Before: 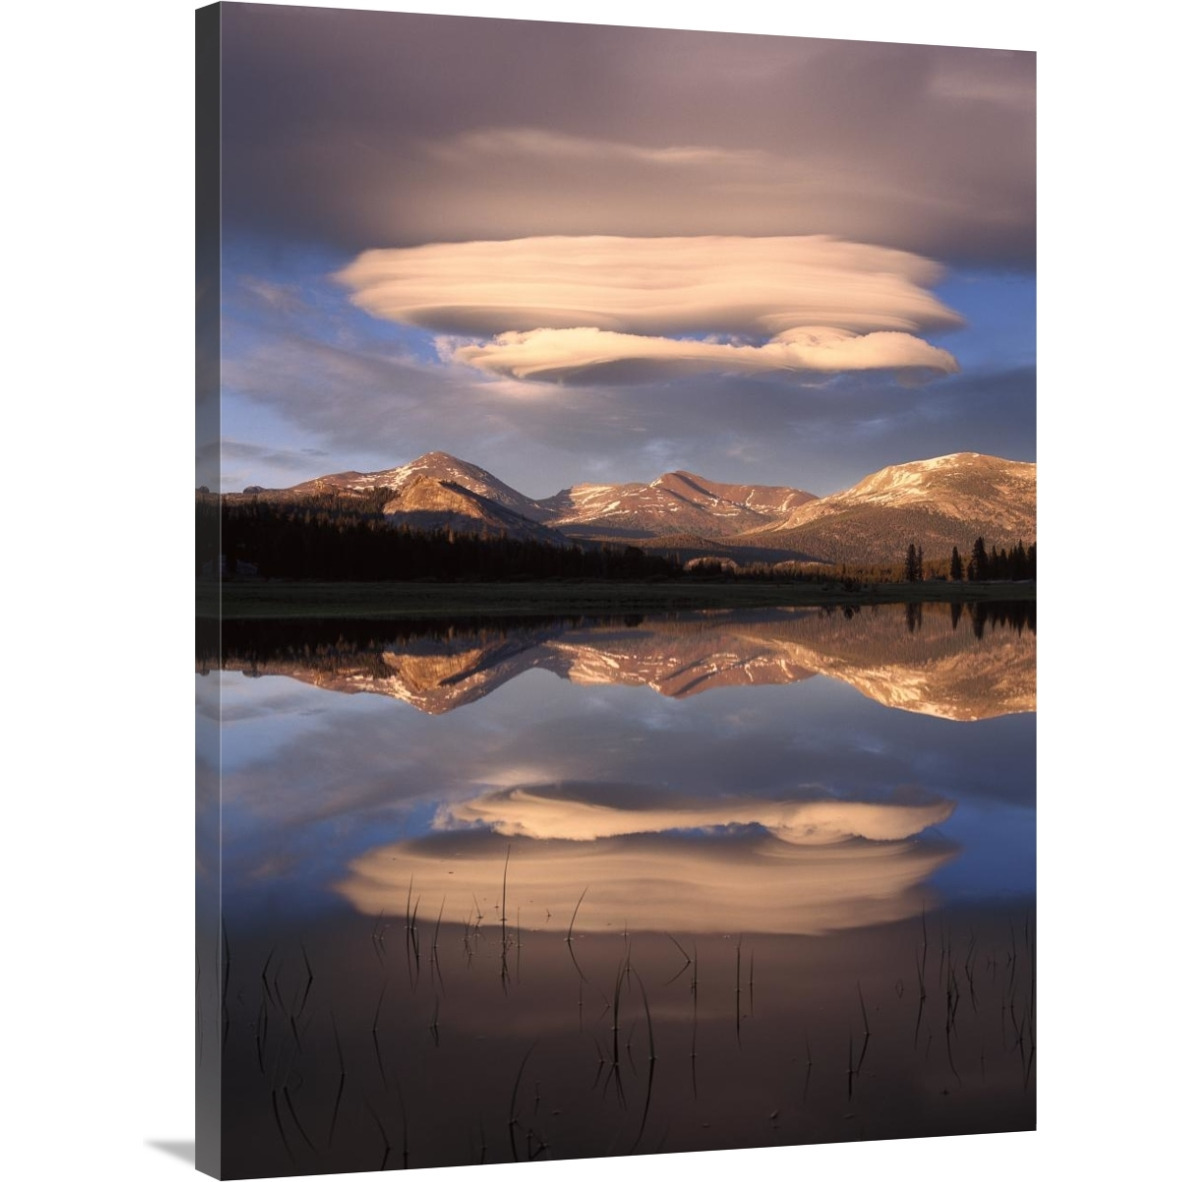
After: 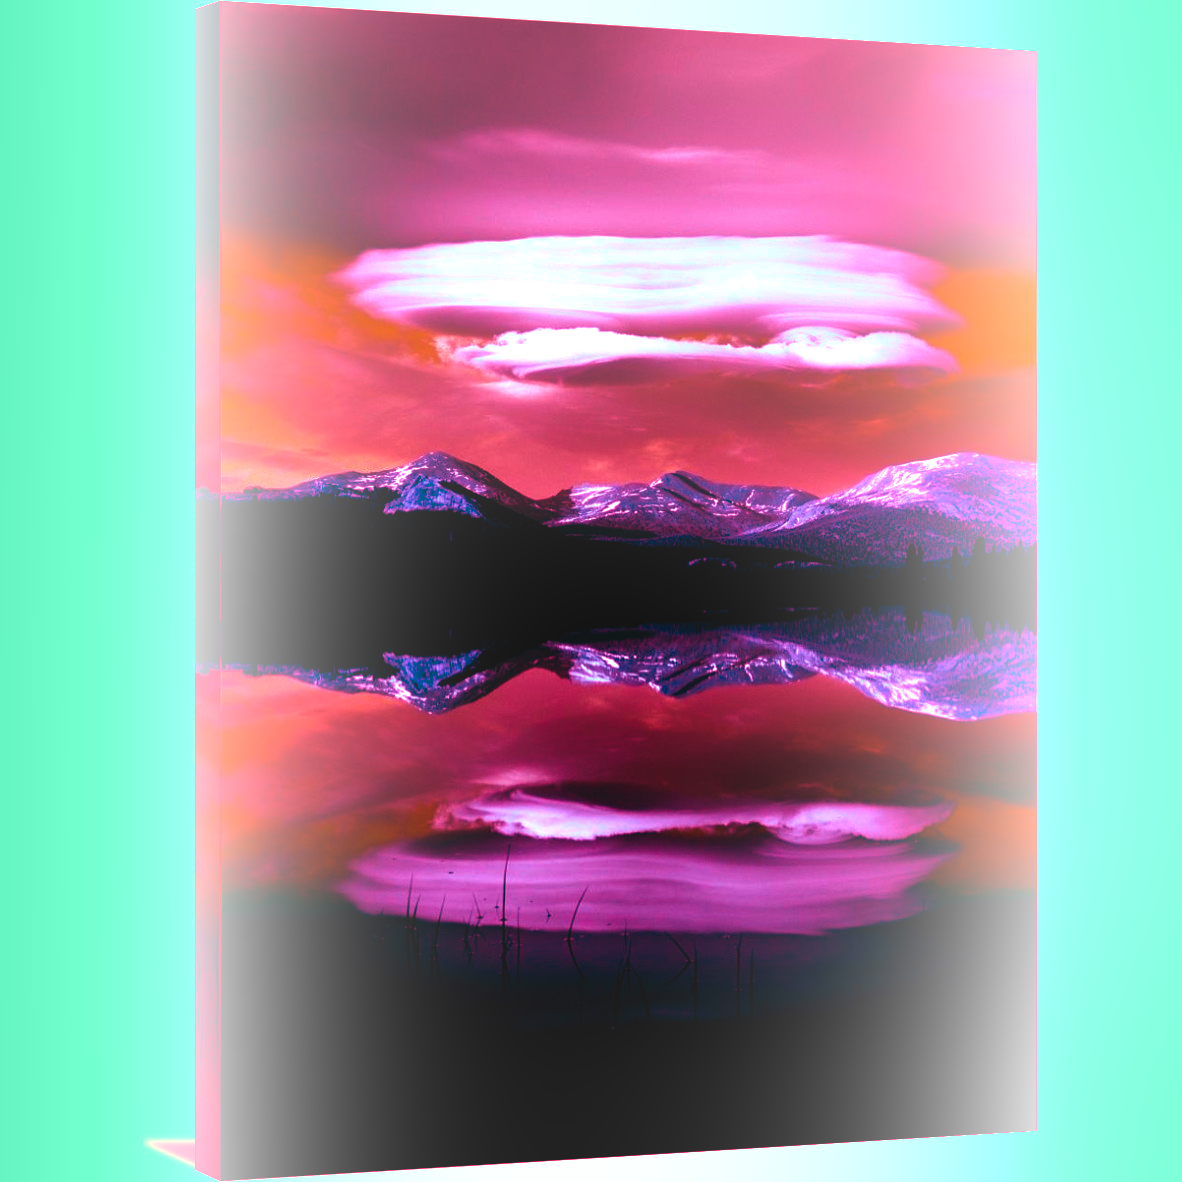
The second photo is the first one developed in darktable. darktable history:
white balance: red 0.984, blue 1.059
color balance rgb: shadows lift › luminance -18.76%, shadows lift › chroma 35.44%, power › luminance -3.76%, power › hue 142.17°, highlights gain › chroma 7.5%, highlights gain › hue 184.75°, global offset › luminance -0.52%, global offset › chroma 0.91%, global offset › hue 173.36°, shadows fall-off 300%, white fulcrum 2 EV, highlights fall-off 300%, linear chroma grading › shadows 17.19%, linear chroma grading › highlights 61.12%, linear chroma grading › global chroma 50%, hue shift -150.52°, perceptual brilliance grading › global brilliance 12%, mask middle-gray fulcrum 100%, contrast gray fulcrum 38.43%, contrast 35.15%, saturation formula JzAzBz (2021)
tone equalizer: -8 EV -0.417 EV, -7 EV -0.389 EV, -6 EV -0.333 EV, -5 EV -0.222 EV, -3 EV 0.222 EV, -2 EV 0.333 EV, -1 EV 0.389 EV, +0 EV 0.417 EV, edges refinement/feathering 500, mask exposure compensation -1.57 EV, preserve details no
bloom: size 38%, threshold 95%, strength 30%
